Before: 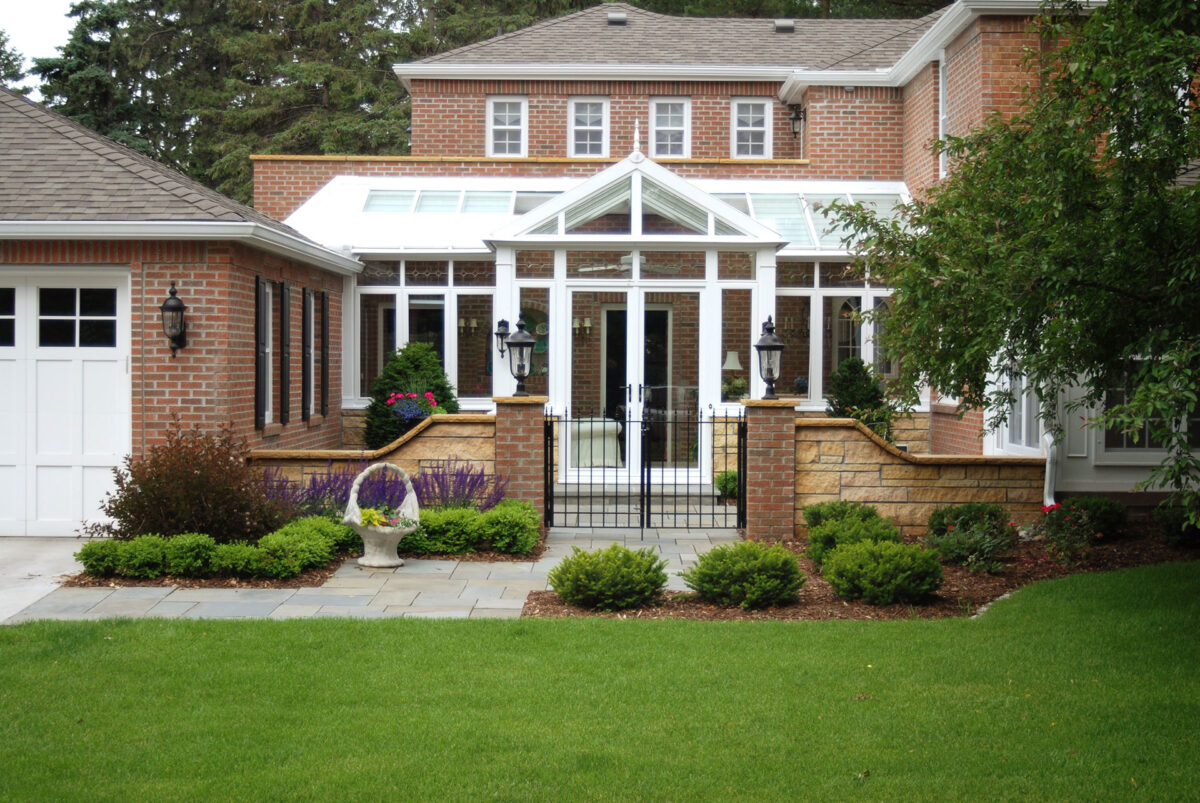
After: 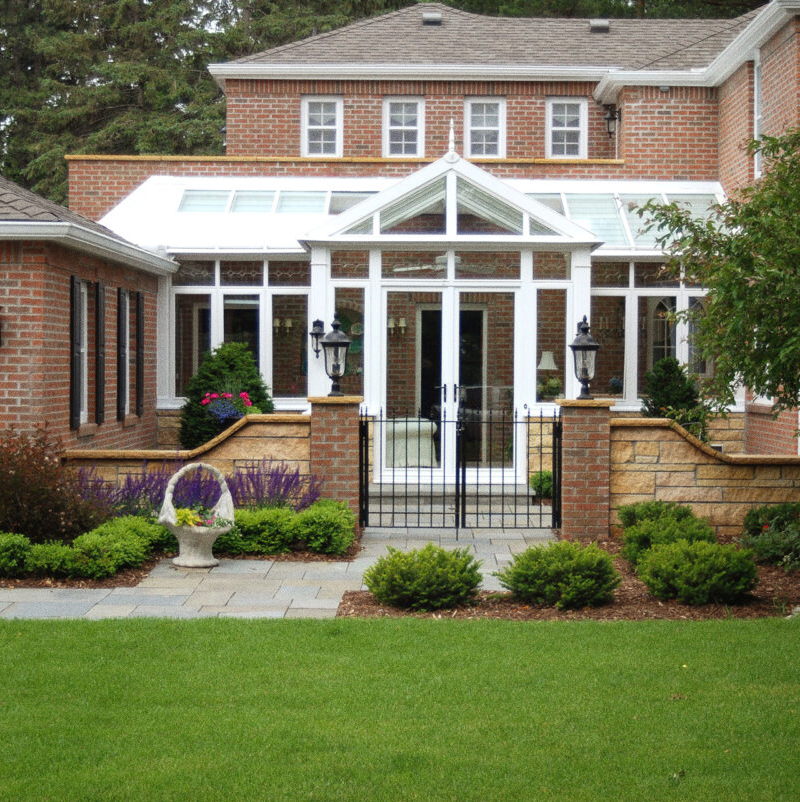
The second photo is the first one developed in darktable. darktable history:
crop and rotate: left 15.446%, right 17.836%
grain: coarseness 0.47 ISO
